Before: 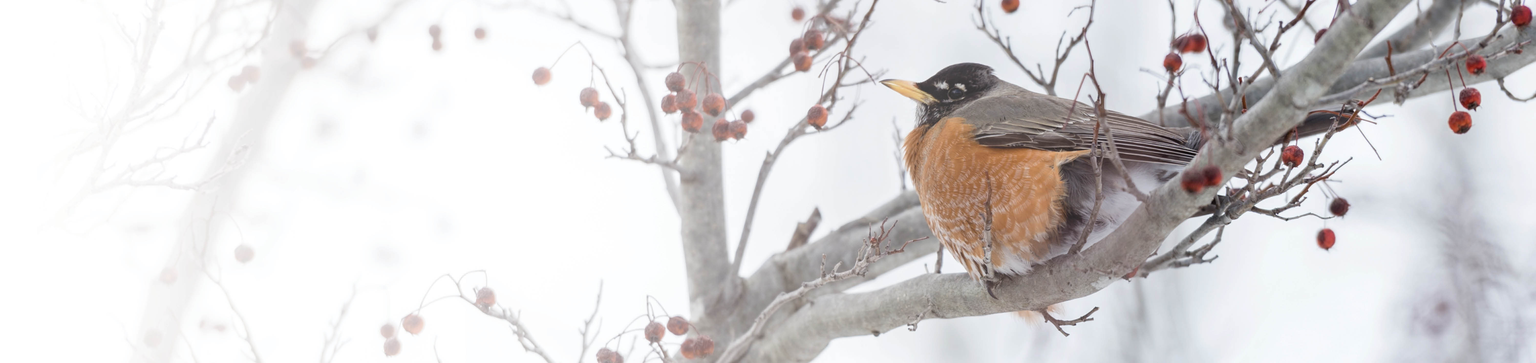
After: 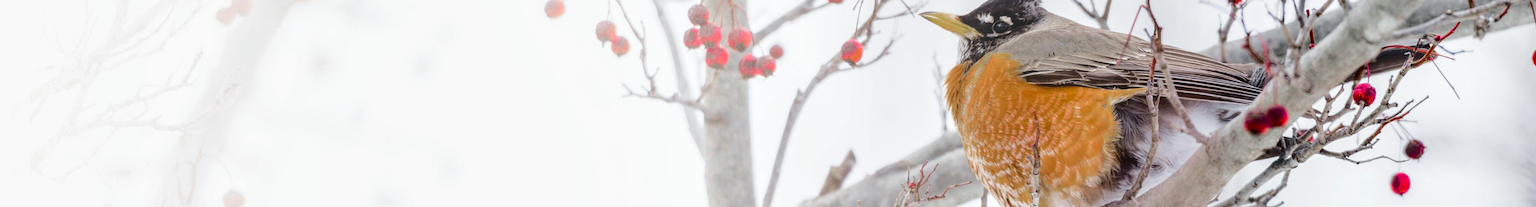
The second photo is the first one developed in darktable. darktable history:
tone curve: curves: ch0 [(0, 0) (0.094, 0.039) (0.243, 0.155) (0.411, 0.482) (0.479, 0.583) (0.654, 0.742) (0.793, 0.851) (0.994, 0.974)]; ch1 [(0, 0) (0.161, 0.092) (0.35, 0.33) (0.392, 0.392) (0.456, 0.456) (0.505, 0.502) (0.537, 0.518) (0.553, 0.53) (0.573, 0.569) (0.718, 0.718) (1, 1)]; ch2 [(0, 0) (0.346, 0.362) (0.411, 0.412) (0.502, 0.502) (0.531, 0.521) (0.576, 0.553) (0.615, 0.621) (1, 1)], color space Lab, independent channels, preserve colors none
velvia: strength 50.44%
crop: left 1.817%, top 18.979%, right 5.42%, bottom 28.009%
color zones: curves: ch0 [(0, 0.48) (0.209, 0.398) (0.305, 0.332) (0.429, 0.493) (0.571, 0.5) (0.714, 0.5) (0.857, 0.5) (1, 0.48)]; ch1 [(0, 0.736) (0.143, 0.625) (0.225, 0.371) (0.429, 0.256) (0.571, 0.241) (0.714, 0.213) (0.857, 0.48) (1, 0.736)]; ch2 [(0, 0.448) (0.143, 0.498) (0.286, 0.5) (0.429, 0.5) (0.571, 0.5) (0.714, 0.5) (0.857, 0.5) (1, 0.448)]
color balance rgb: perceptual saturation grading › global saturation 36.509%
local contrast: on, module defaults
